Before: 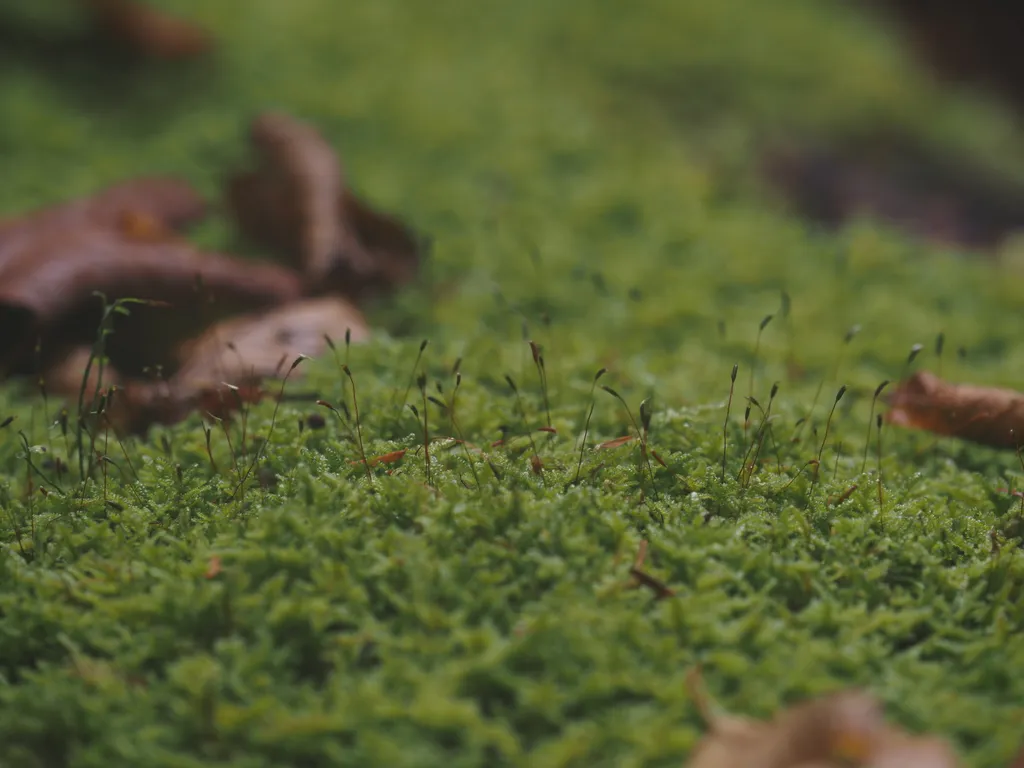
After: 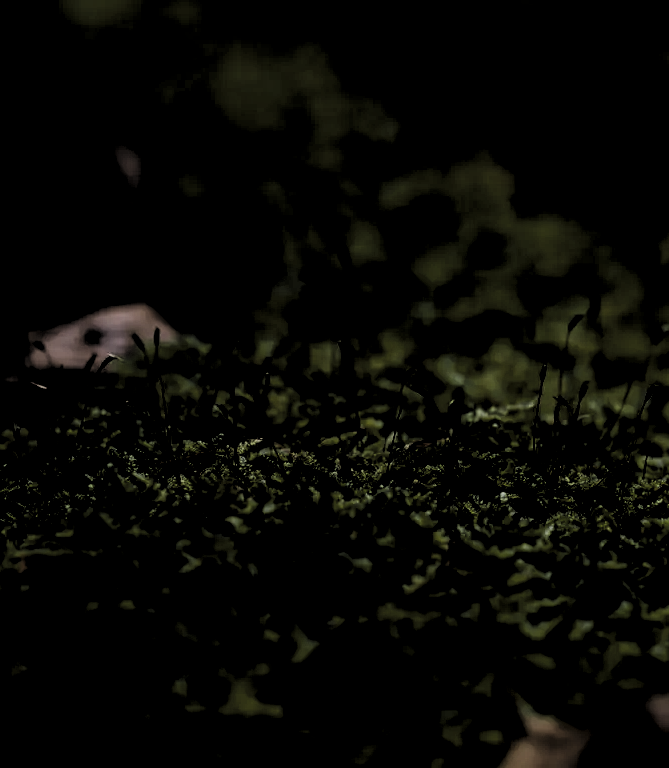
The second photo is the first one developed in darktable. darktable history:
color balance rgb: linear chroma grading › global chroma 14.34%, perceptual saturation grading › global saturation 45.136%, perceptual saturation grading › highlights -50.258%, perceptual saturation grading › shadows 30.447%, global vibrance 20%
crop and rotate: left 18.747%, right 15.864%
levels: levels [0.514, 0.759, 1]
tone equalizer: -8 EV -0.752 EV, -7 EV -0.691 EV, -6 EV -0.64 EV, -5 EV -0.423 EV, -3 EV 0.4 EV, -2 EV 0.6 EV, -1 EV 0.683 EV, +0 EV 0.754 EV, mask exposure compensation -0.506 EV
exposure: black level correction 0.001, exposure -0.124 EV, compensate highlight preservation false
local contrast: on, module defaults
filmic rgb: black relative exposure -16 EV, white relative exposure 6.27 EV, hardness 5.03, contrast 1.343
